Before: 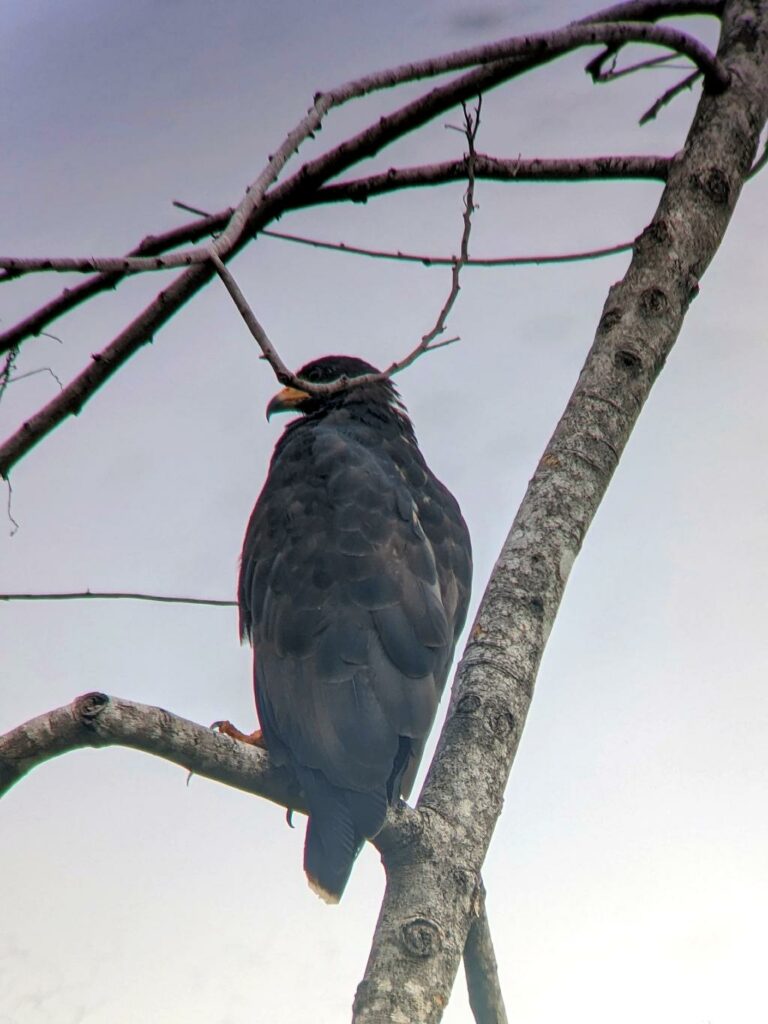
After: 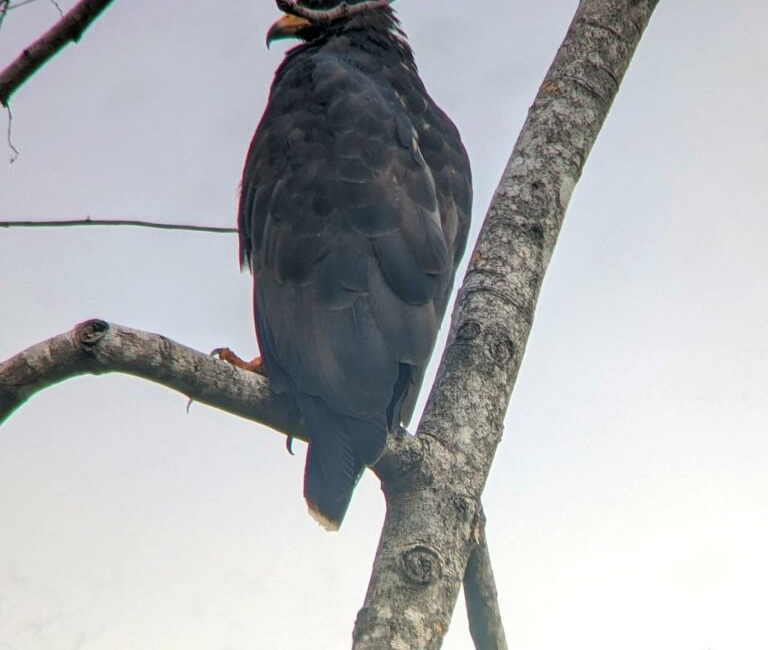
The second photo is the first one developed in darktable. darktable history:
white balance: emerald 1
crop and rotate: top 36.435%
